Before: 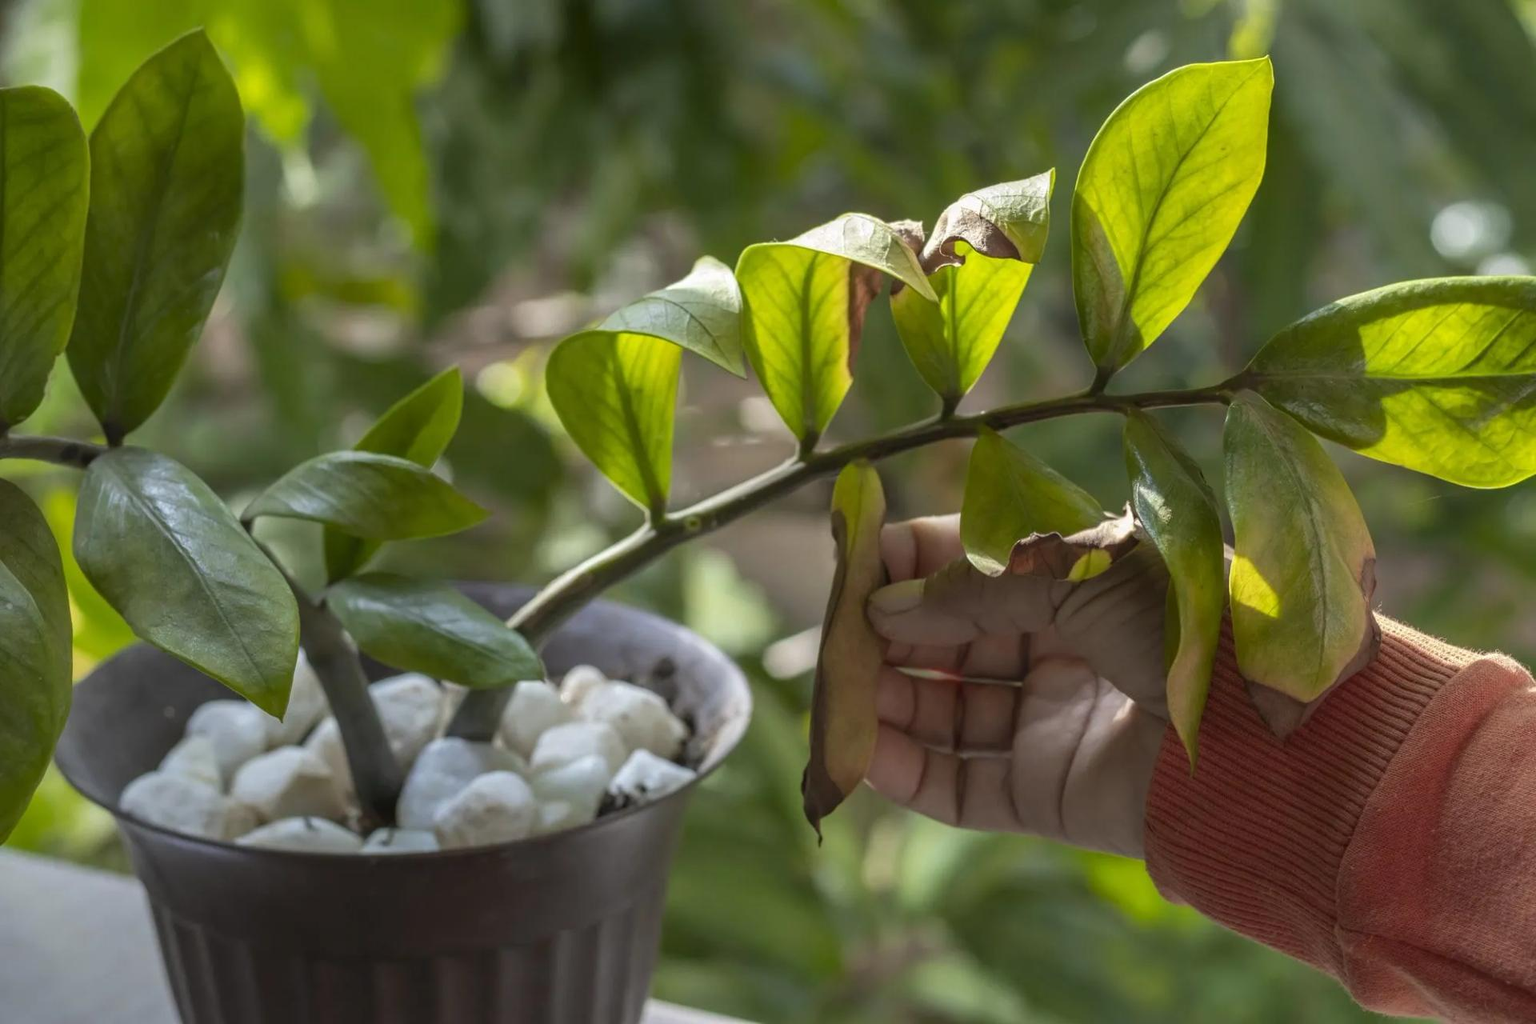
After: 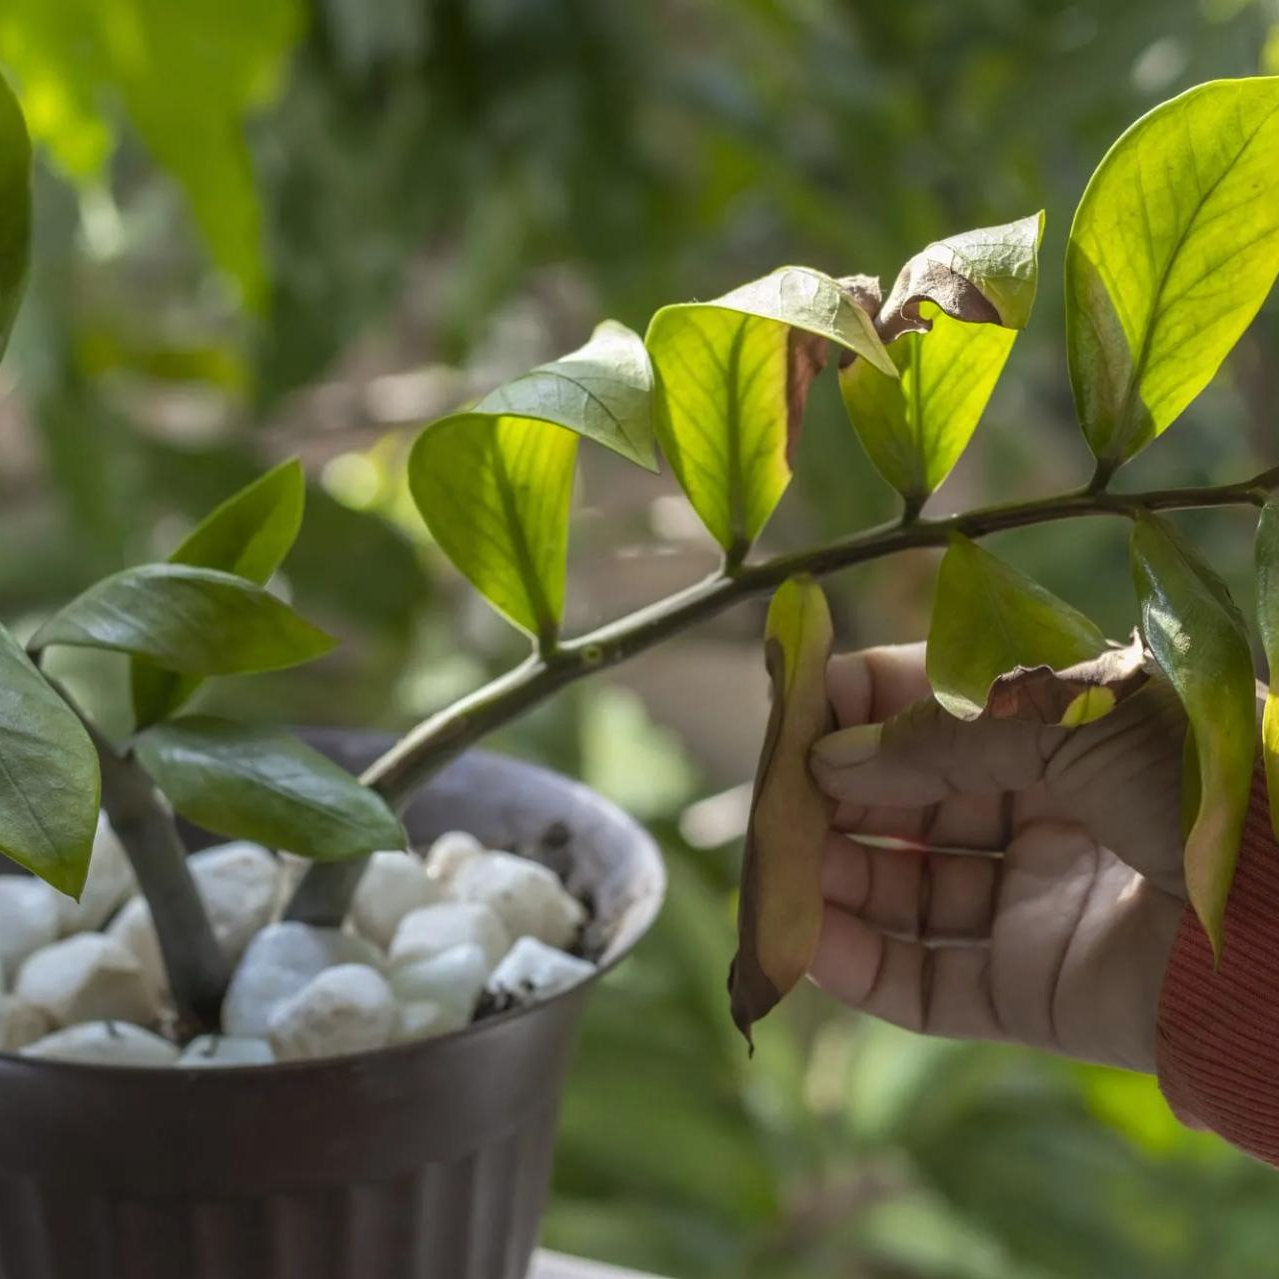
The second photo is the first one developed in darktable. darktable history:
crop and rotate: left 14.292%, right 19.041%
color zones: curves: ch0 [(0.068, 0.464) (0.25, 0.5) (0.48, 0.508) (0.75, 0.536) (0.886, 0.476) (0.967, 0.456)]; ch1 [(0.066, 0.456) (0.25, 0.5) (0.616, 0.508) (0.746, 0.56) (0.934, 0.444)]
